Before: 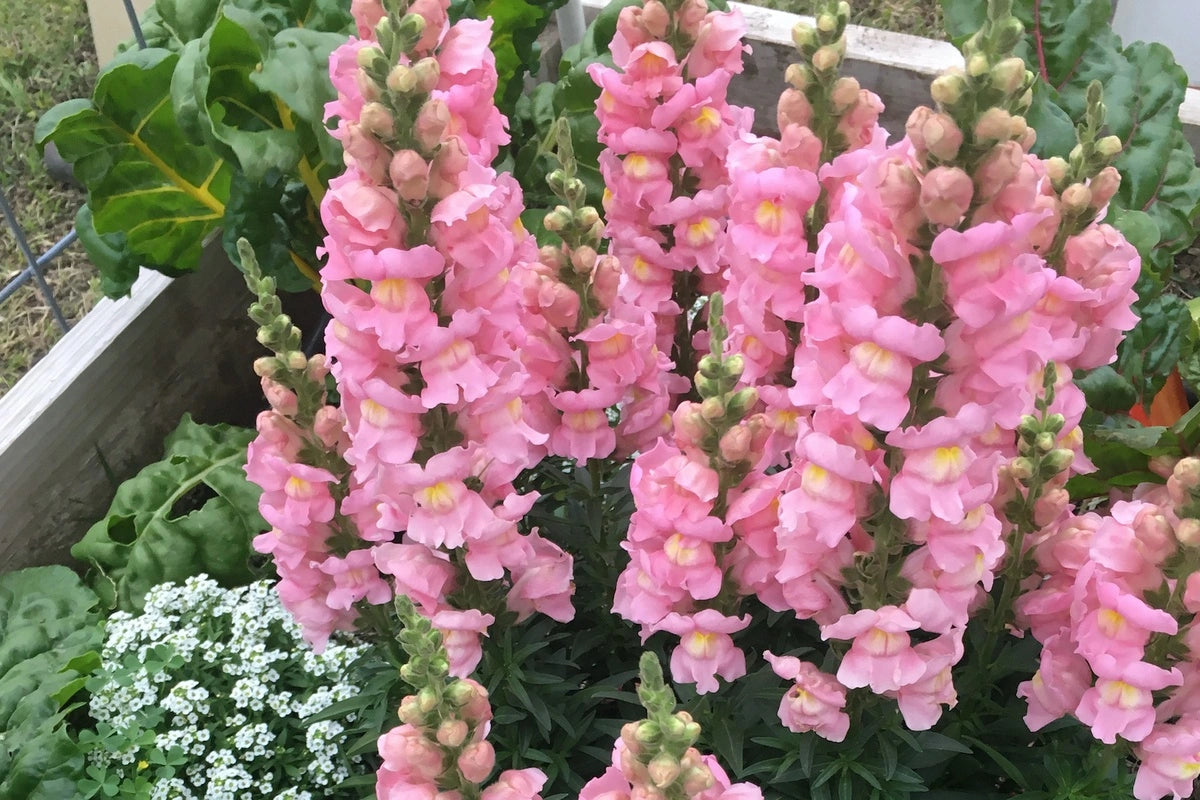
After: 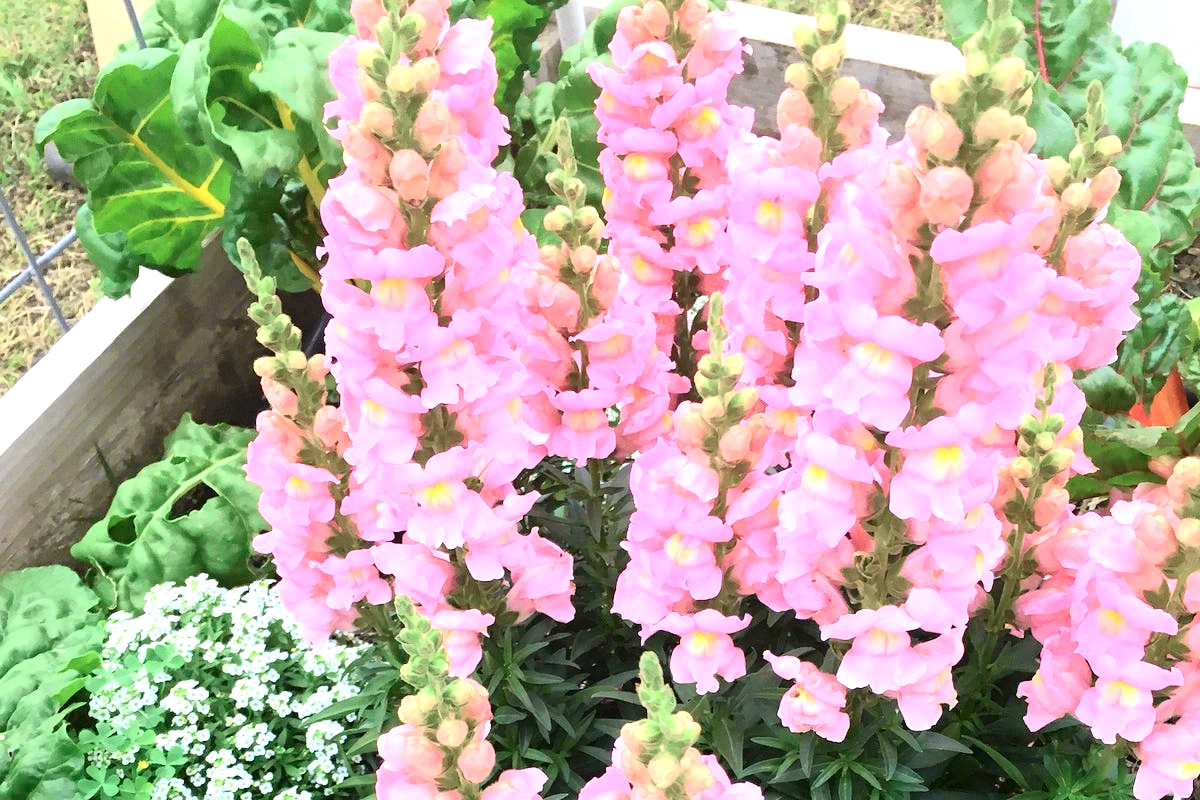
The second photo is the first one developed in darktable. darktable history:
white balance: red 1, blue 1
exposure: black level correction 0, exposure 1.1 EV, compensate exposure bias true, compensate highlight preservation false
tone curve: curves: ch0 [(0, 0.011) (0.053, 0.026) (0.174, 0.115) (0.398, 0.444) (0.673, 0.775) (0.829, 0.906) (0.991, 0.981)]; ch1 [(0, 0) (0.264, 0.22) (0.407, 0.373) (0.463, 0.457) (0.492, 0.501) (0.512, 0.513) (0.54, 0.543) (0.585, 0.617) (0.659, 0.686) (0.78, 0.8) (1, 1)]; ch2 [(0, 0) (0.438, 0.449) (0.473, 0.469) (0.503, 0.5) (0.523, 0.534) (0.562, 0.591) (0.612, 0.627) (0.701, 0.707) (1, 1)], color space Lab, independent channels, preserve colors none
